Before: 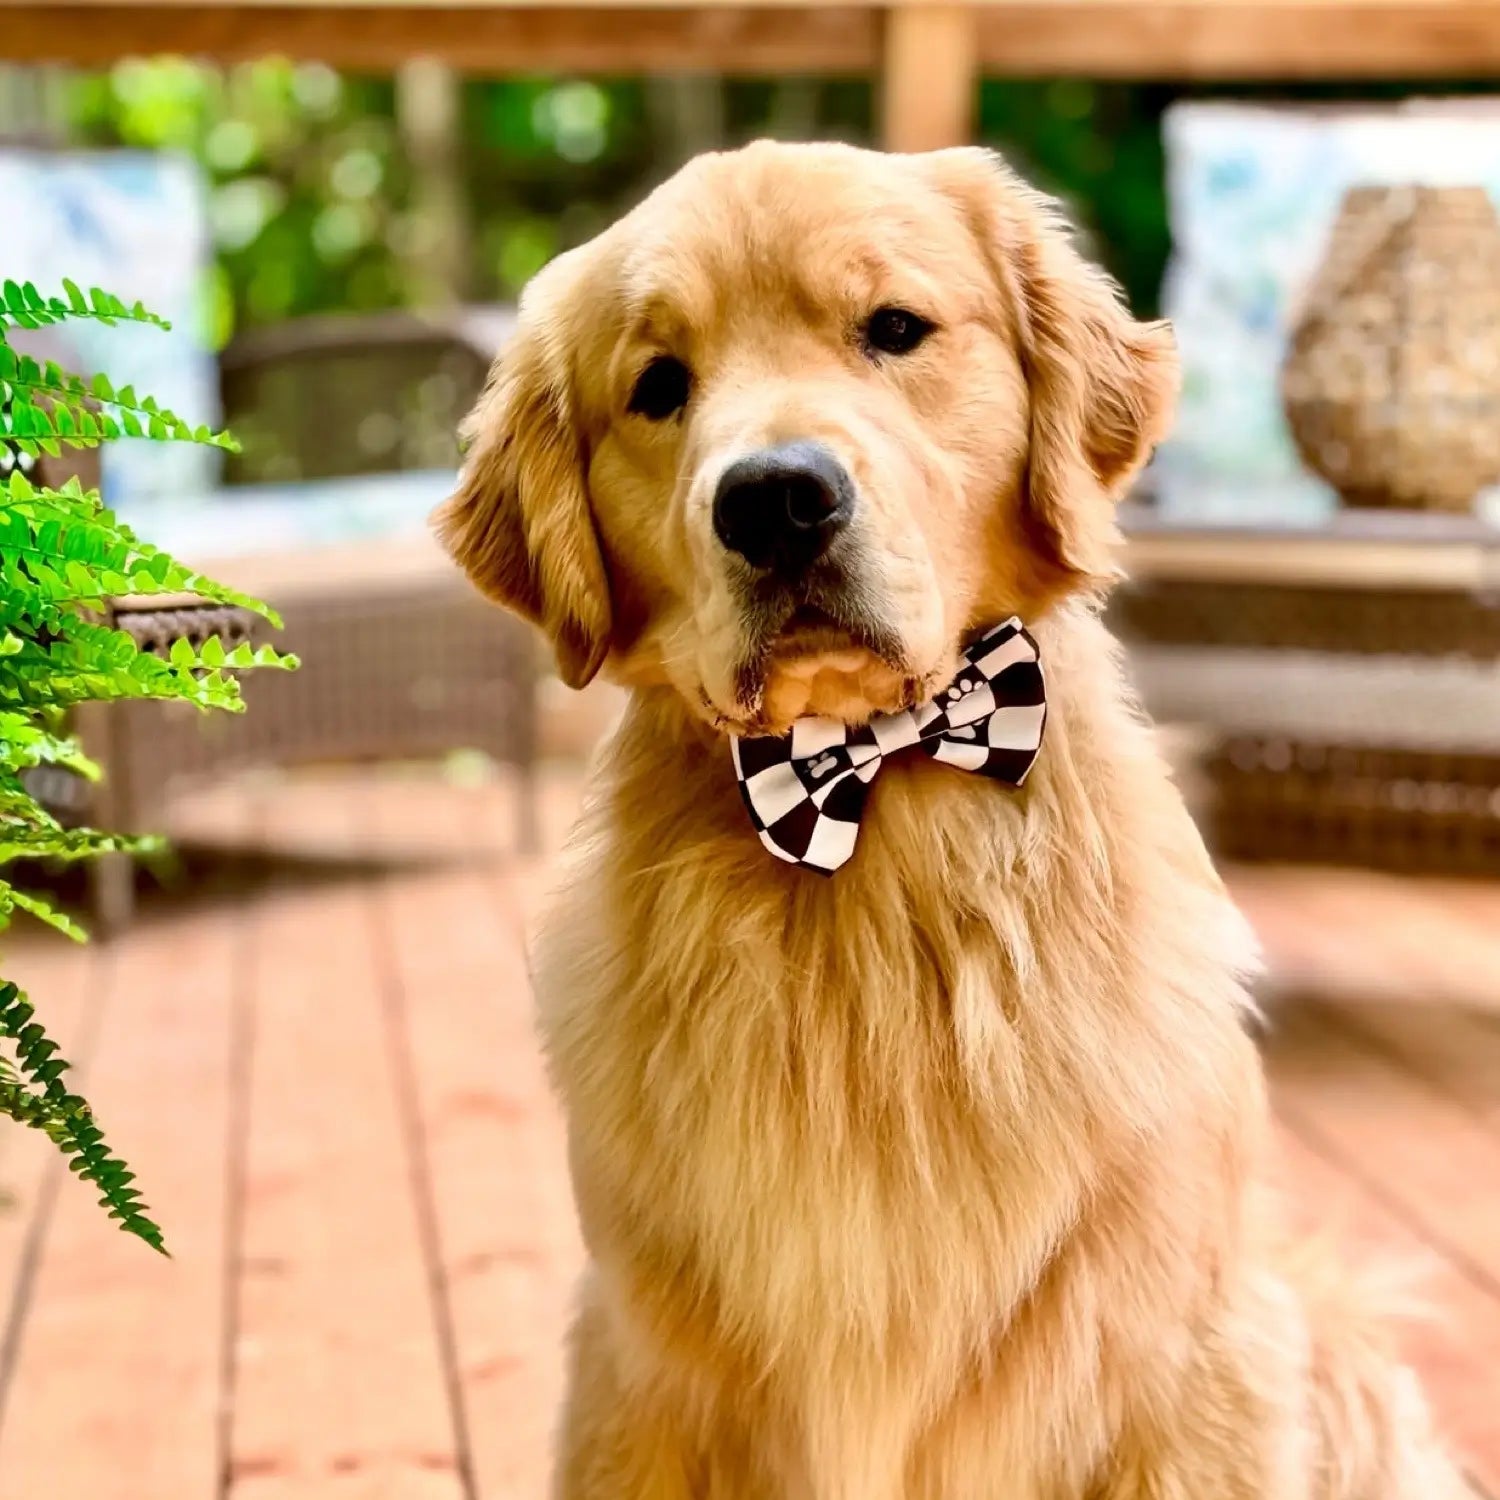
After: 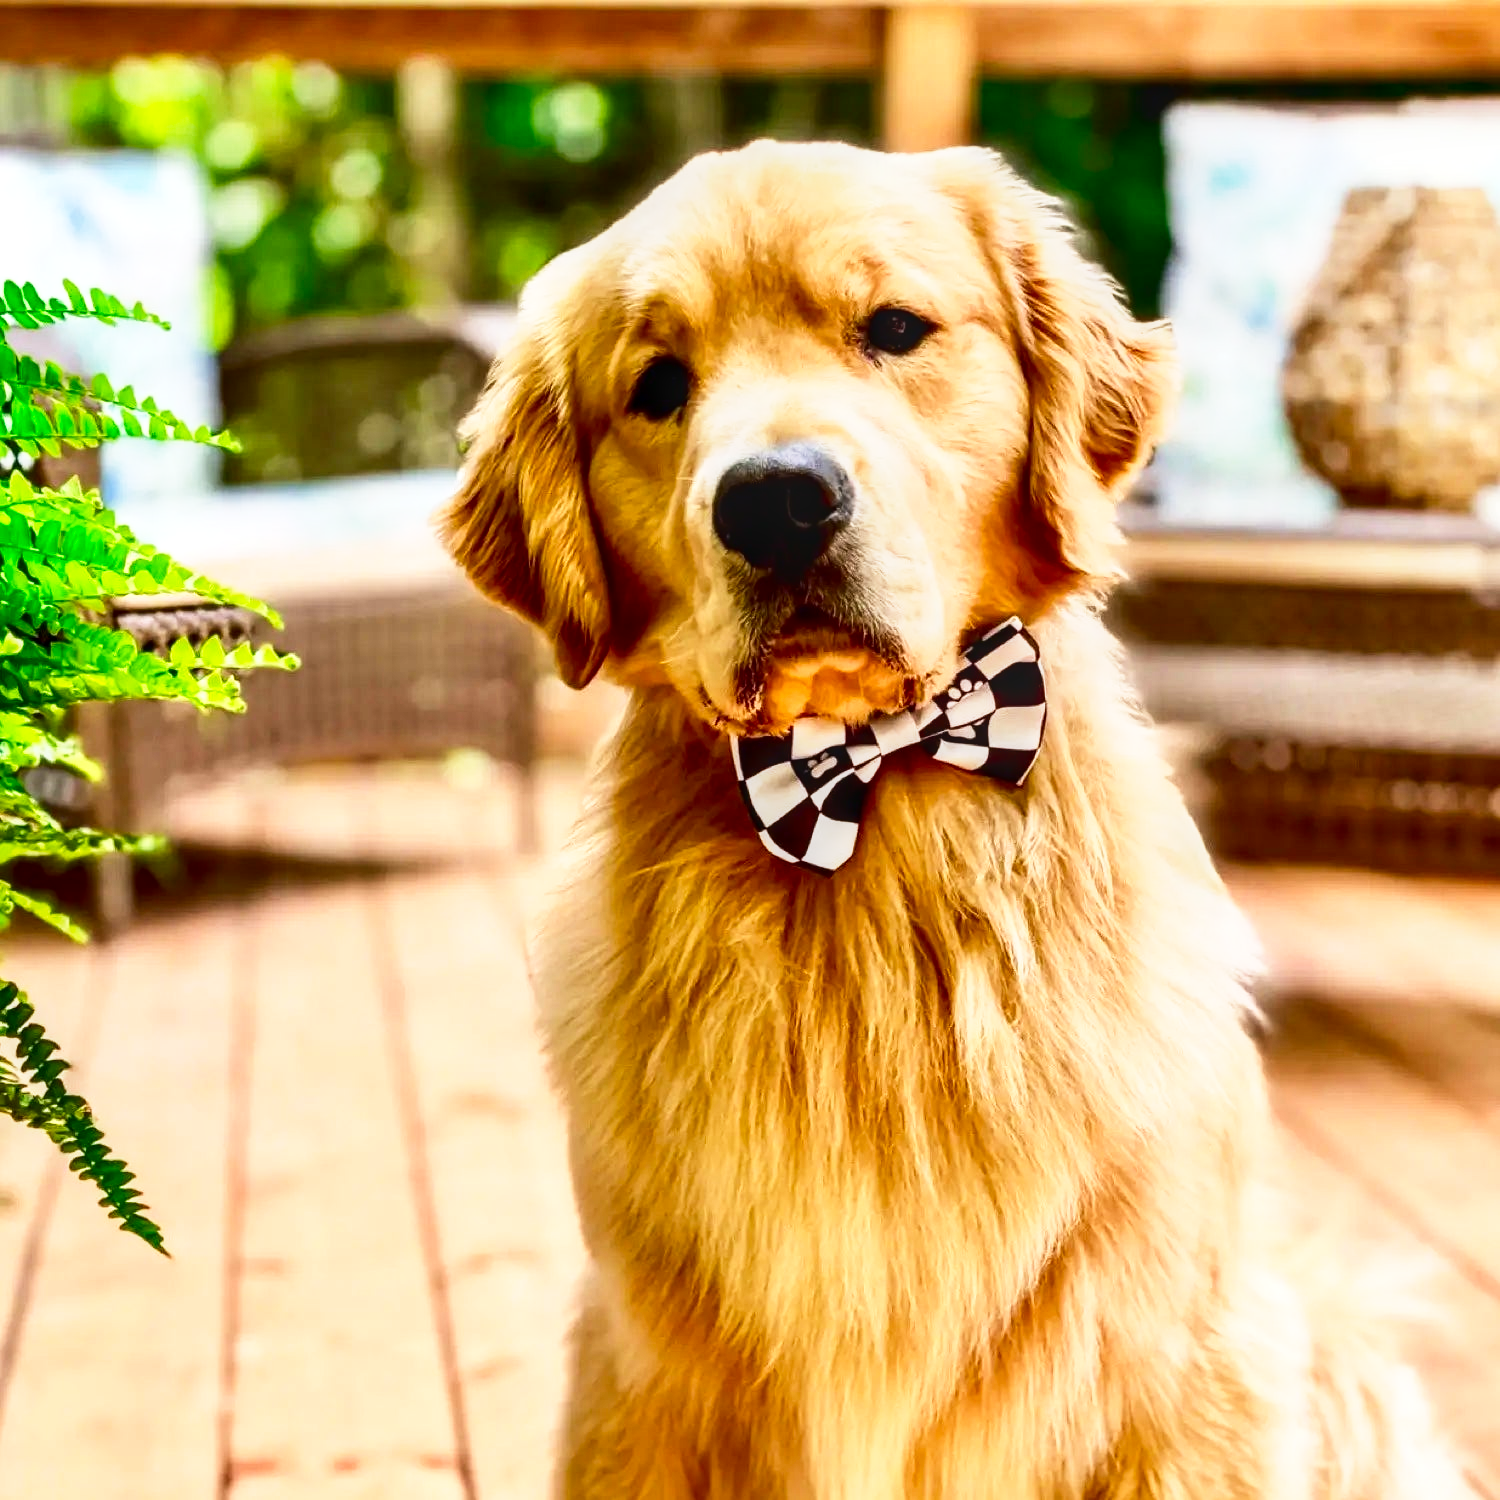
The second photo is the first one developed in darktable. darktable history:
base curve: curves: ch0 [(0, 0) (0.579, 0.807) (1, 1)], preserve colors none
local contrast: on, module defaults
contrast brightness saturation: contrast 0.119, brightness -0.119, saturation 0.203
color correction: highlights b* -0.025
